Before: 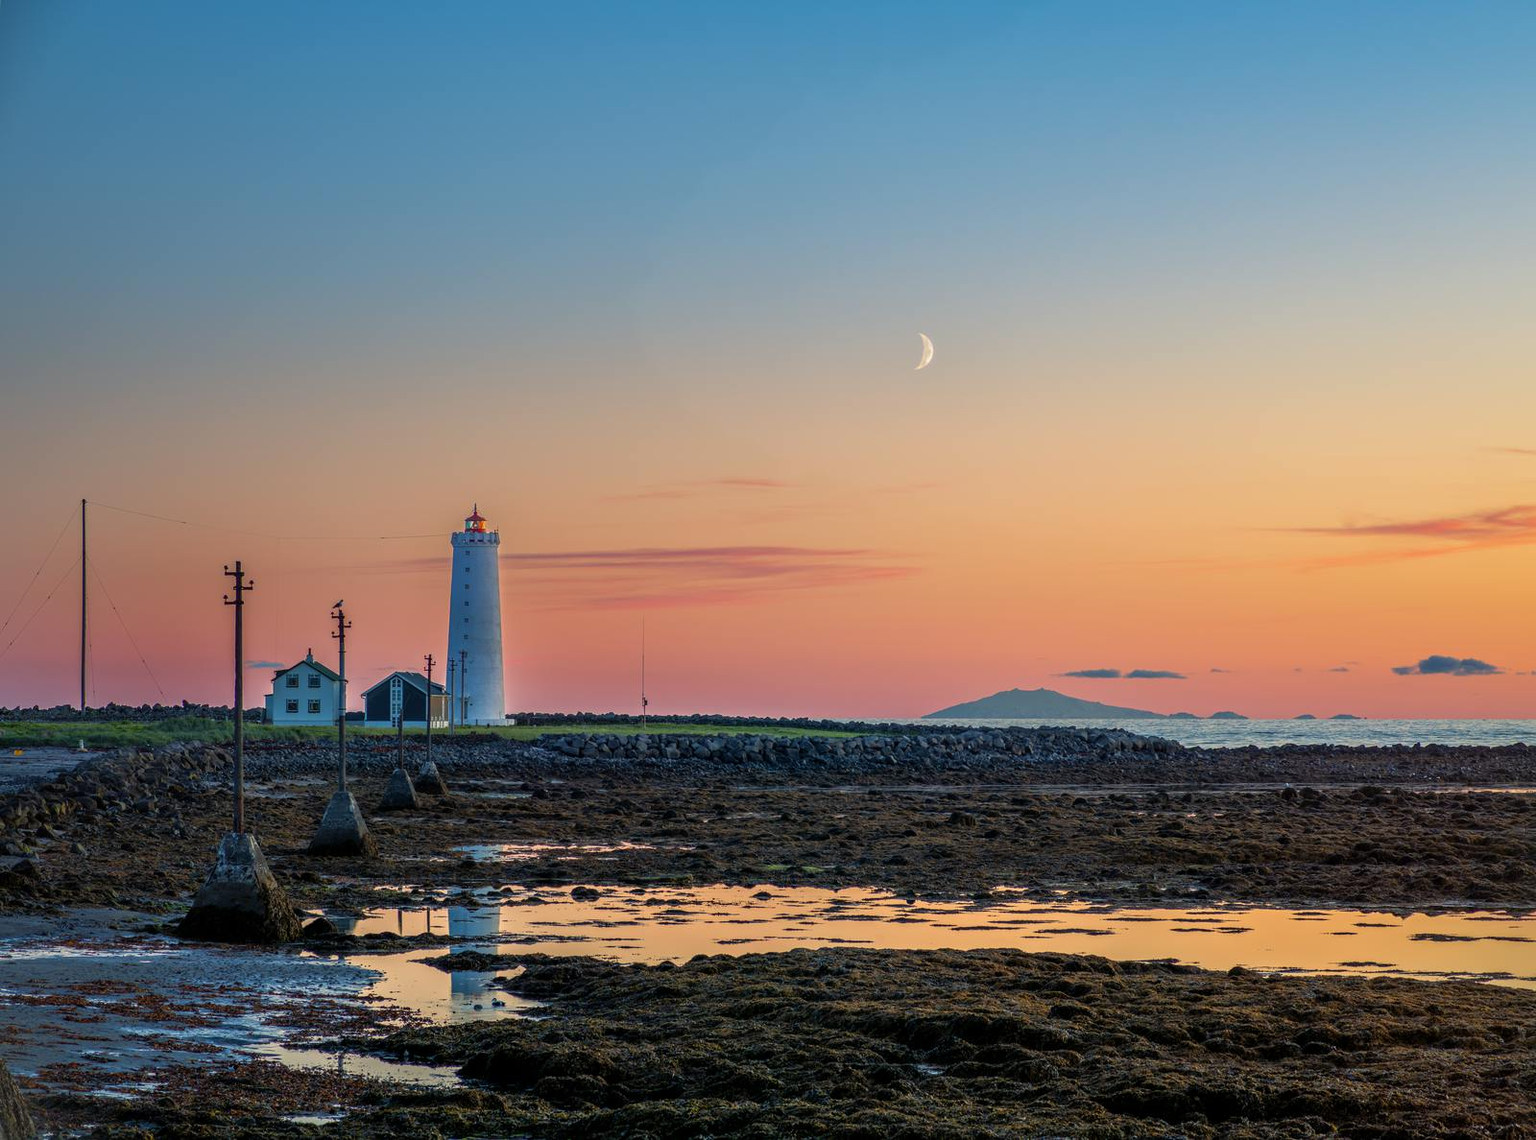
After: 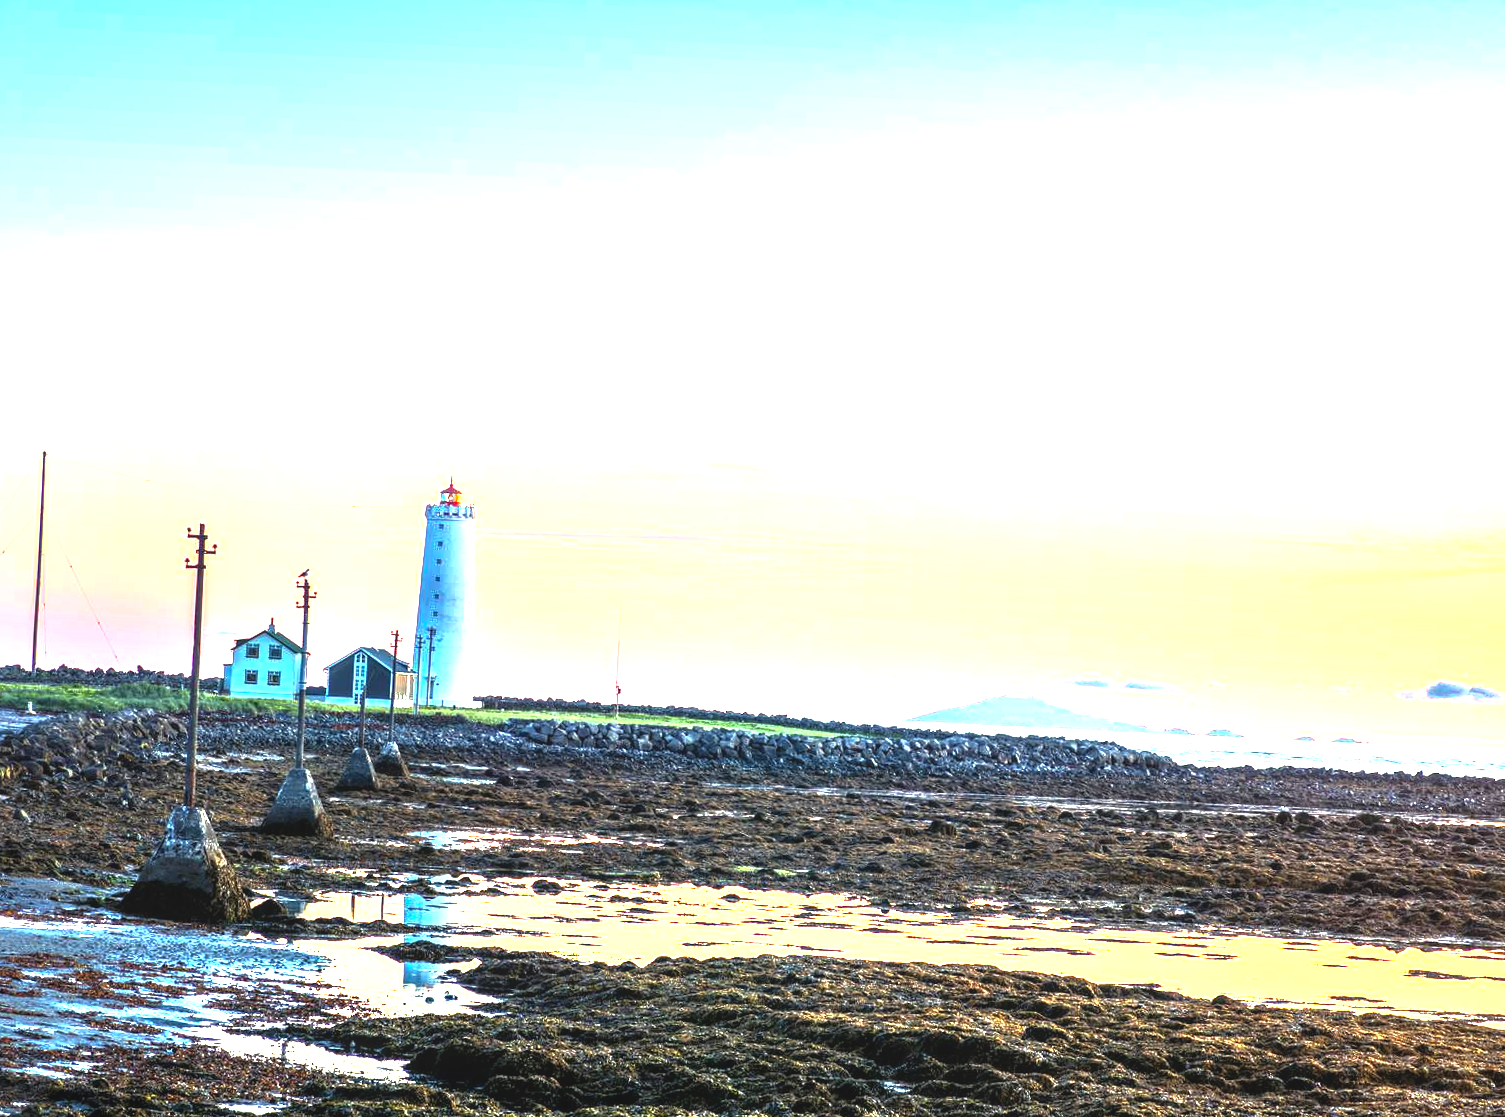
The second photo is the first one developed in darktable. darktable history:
tone curve: curves: ch0 [(0, 0) (0.003, 0.003) (0.011, 0.008) (0.025, 0.018) (0.044, 0.04) (0.069, 0.062) (0.1, 0.09) (0.136, 0.121) (0.177, 0.158) (0.224, 0.197) (0.277, 0.255) (0.335, 0.314) (0.399, 0.391) (0.468, 0.496) (0.543, 0.683) (0.623, 0.801) (0.709, 0.883) (0.801, 0.94) (0.898, 0.984) (1, 1)], color space Lab, linked channels, preserve colors basic power
crop and rotate: angle -2.72°
base curve: curves: ch0 [(0, 0) (0.495, 0.917) (1, 1)], preserve colors none
local contrast: detail 109%
levels: levels [0, 0.374, 0.749]
